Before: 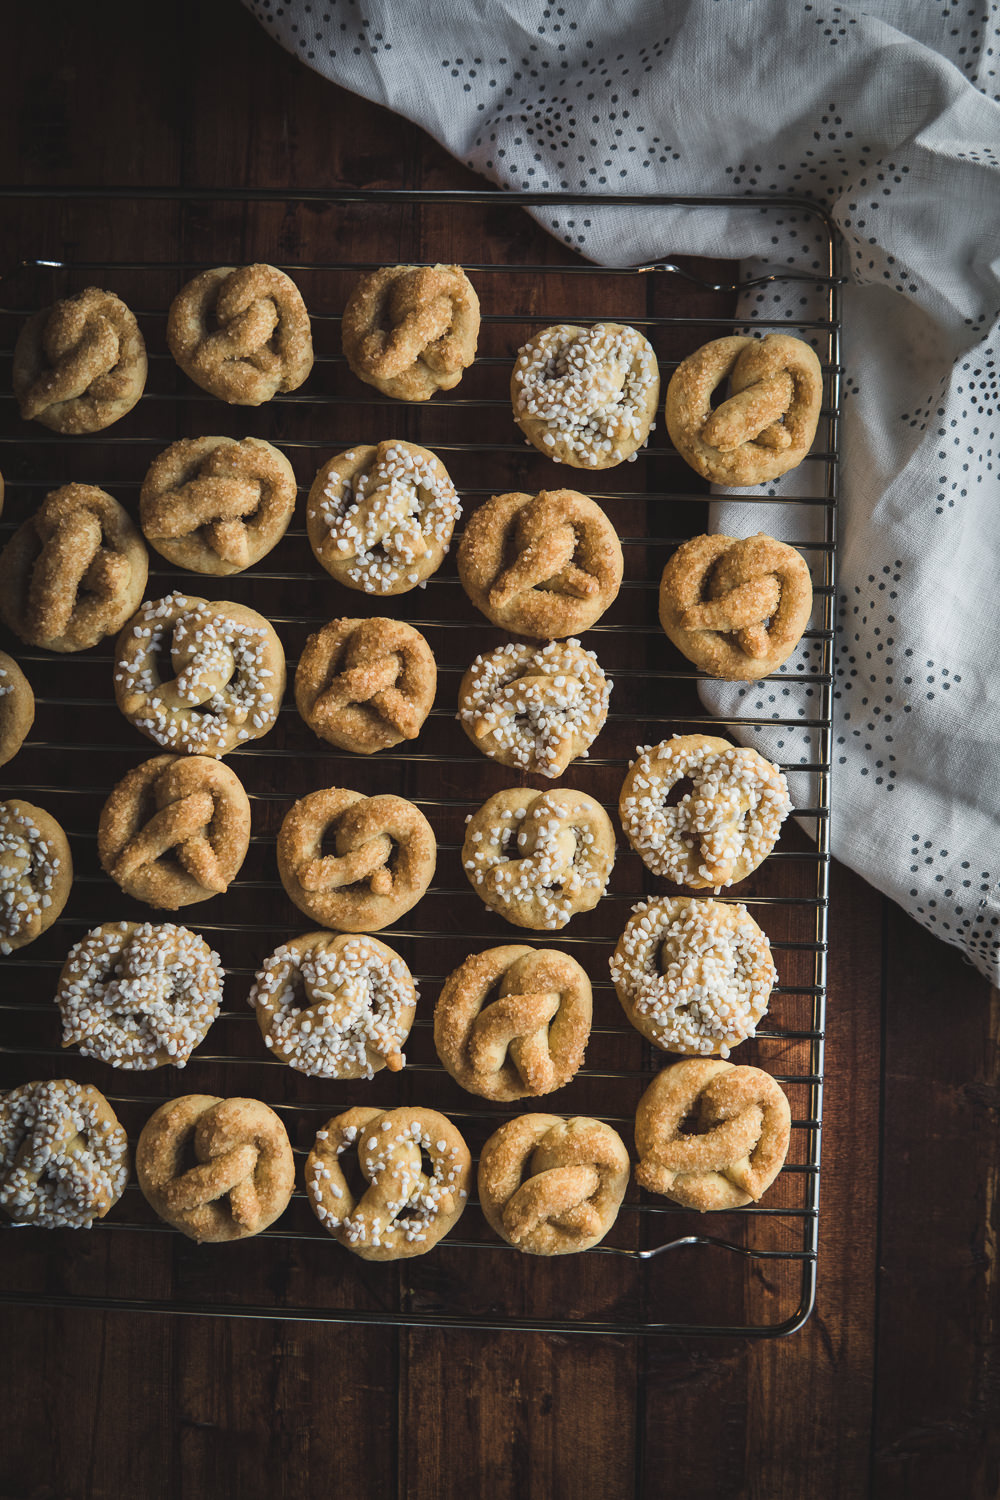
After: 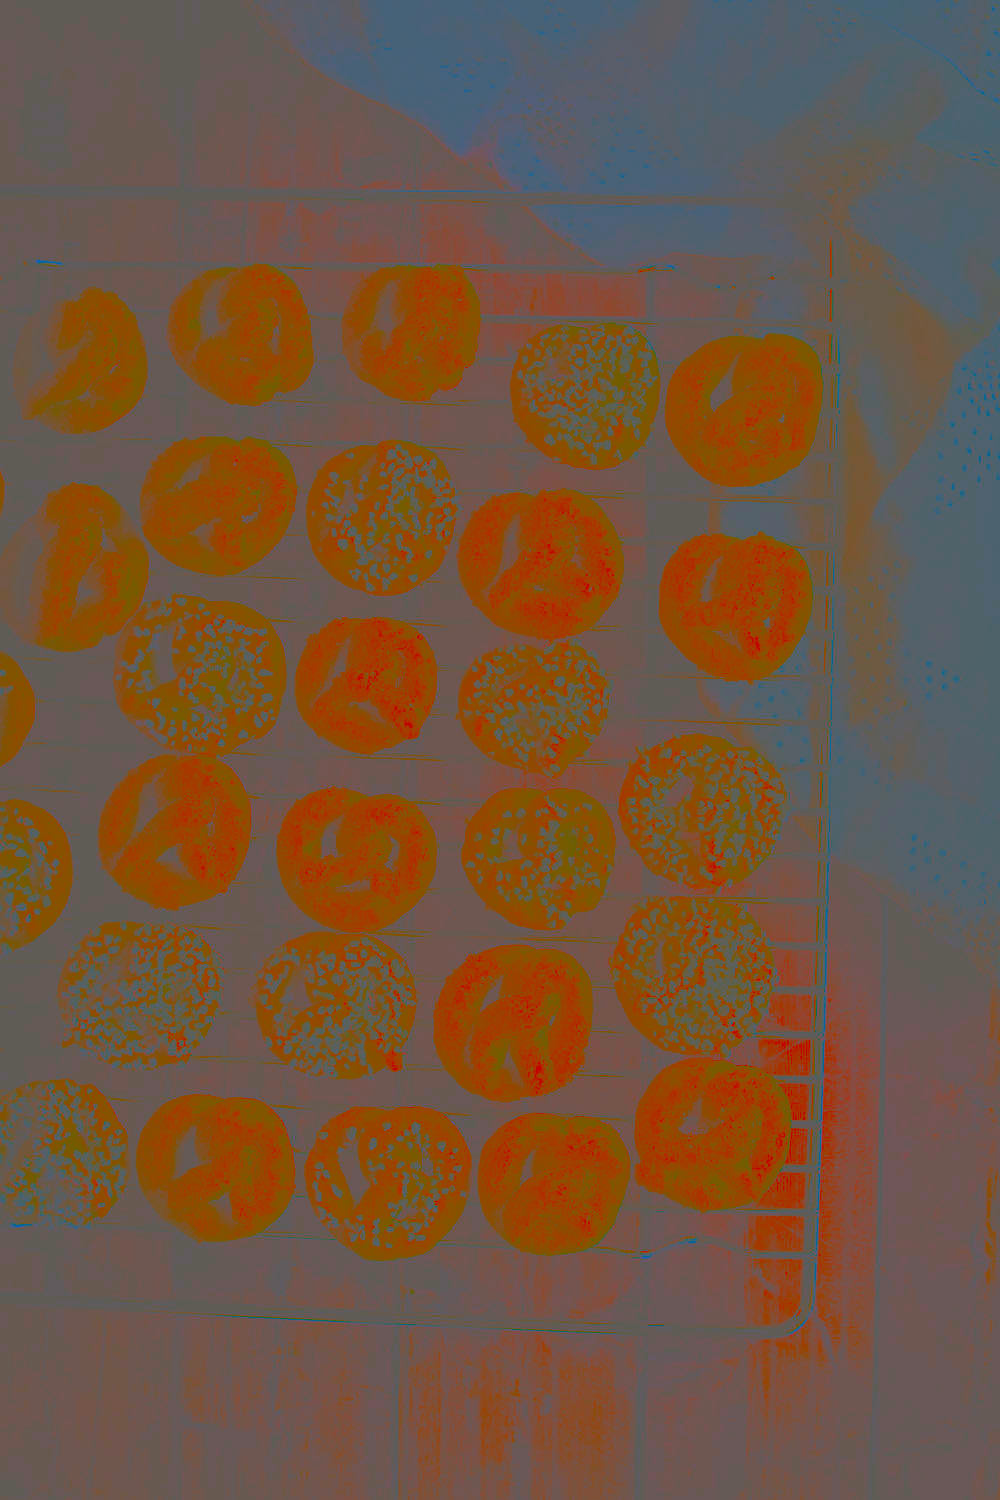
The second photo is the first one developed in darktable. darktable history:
exposure: black level correction 0, exposure 1.675 EV, compensate exposure bias true, compensate highlight preservation false
color balance rgb: global vibrance 1%, saturation formula JzAzBz (2021)
contrast brightness saturation: contrast -0.99, brightness -0.17, saturation 0.75
